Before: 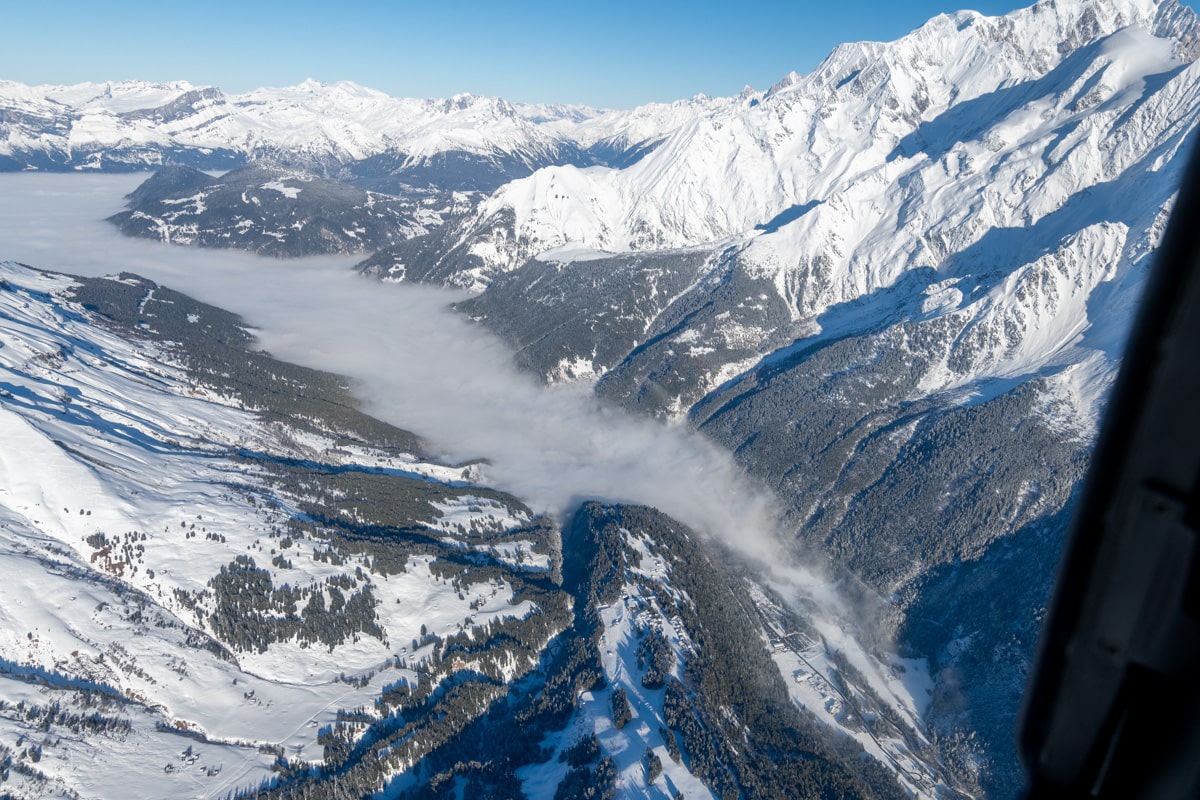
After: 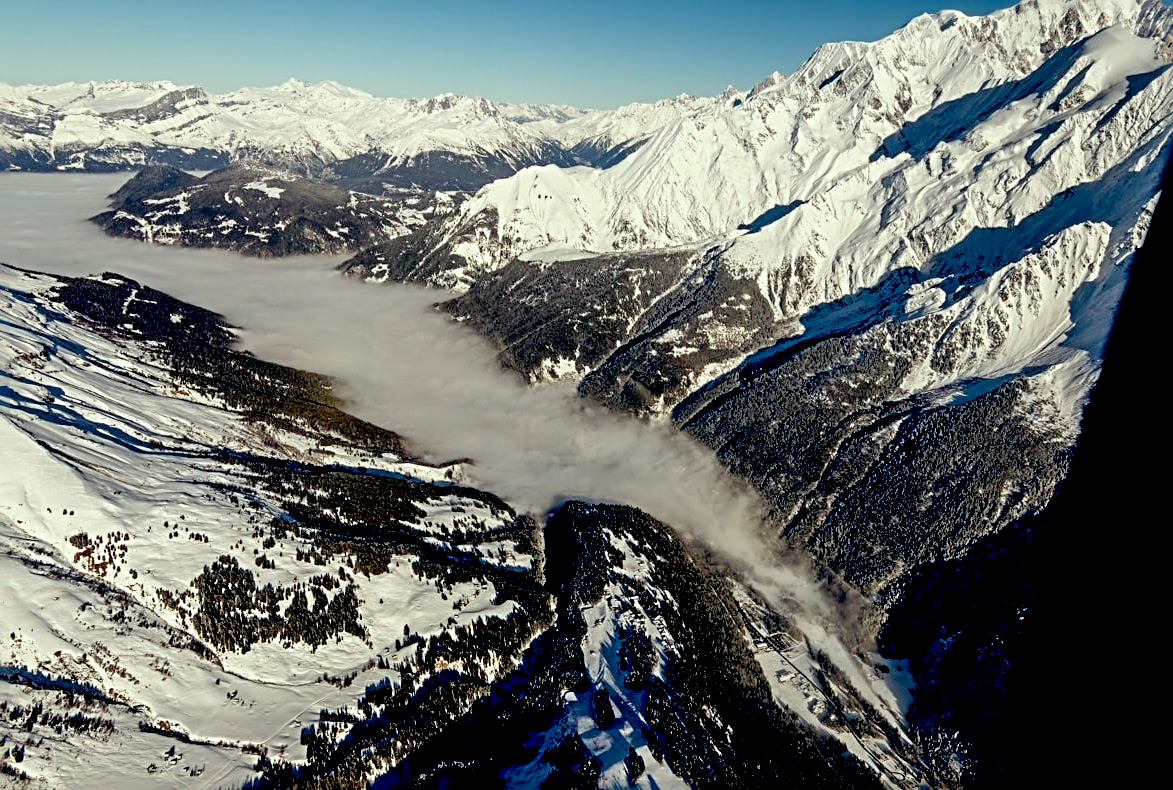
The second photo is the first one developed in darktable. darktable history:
crop and rotate: left 1.435%, right 0.758%, bottom 1.19%
sharpen: radius 3.964
exposure: black level correction 0.099, exposure -0.093 EV, compensate highlight preservation false
color correction: highlights a* -5.39, highlights b* 9.79, shadows a* 9.57, shadows b* 24.15
